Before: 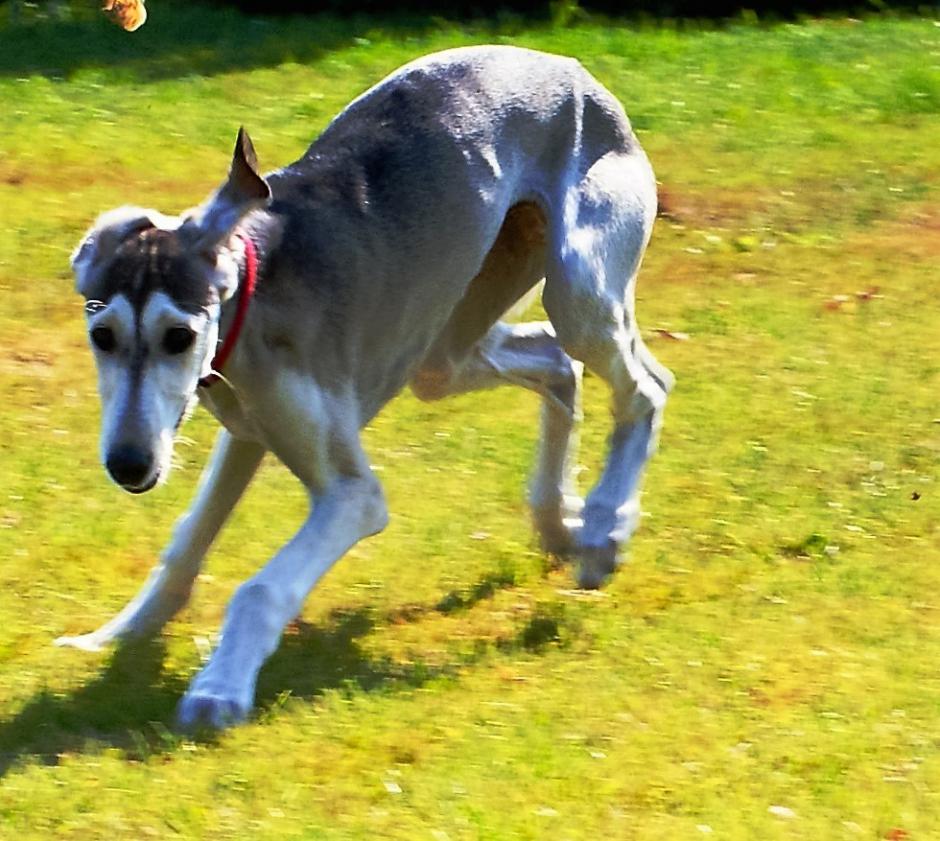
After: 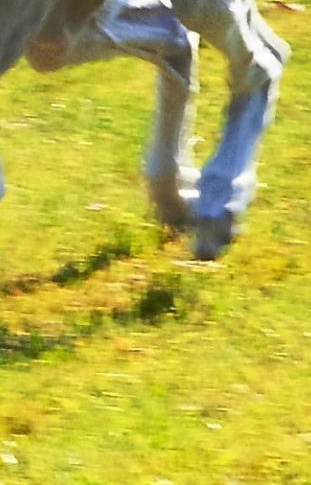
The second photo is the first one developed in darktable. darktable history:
crop: left 40.878%, top 39.176%, right 25.993%, bottom 3.081%
exposure: compensate highlight preservation false
